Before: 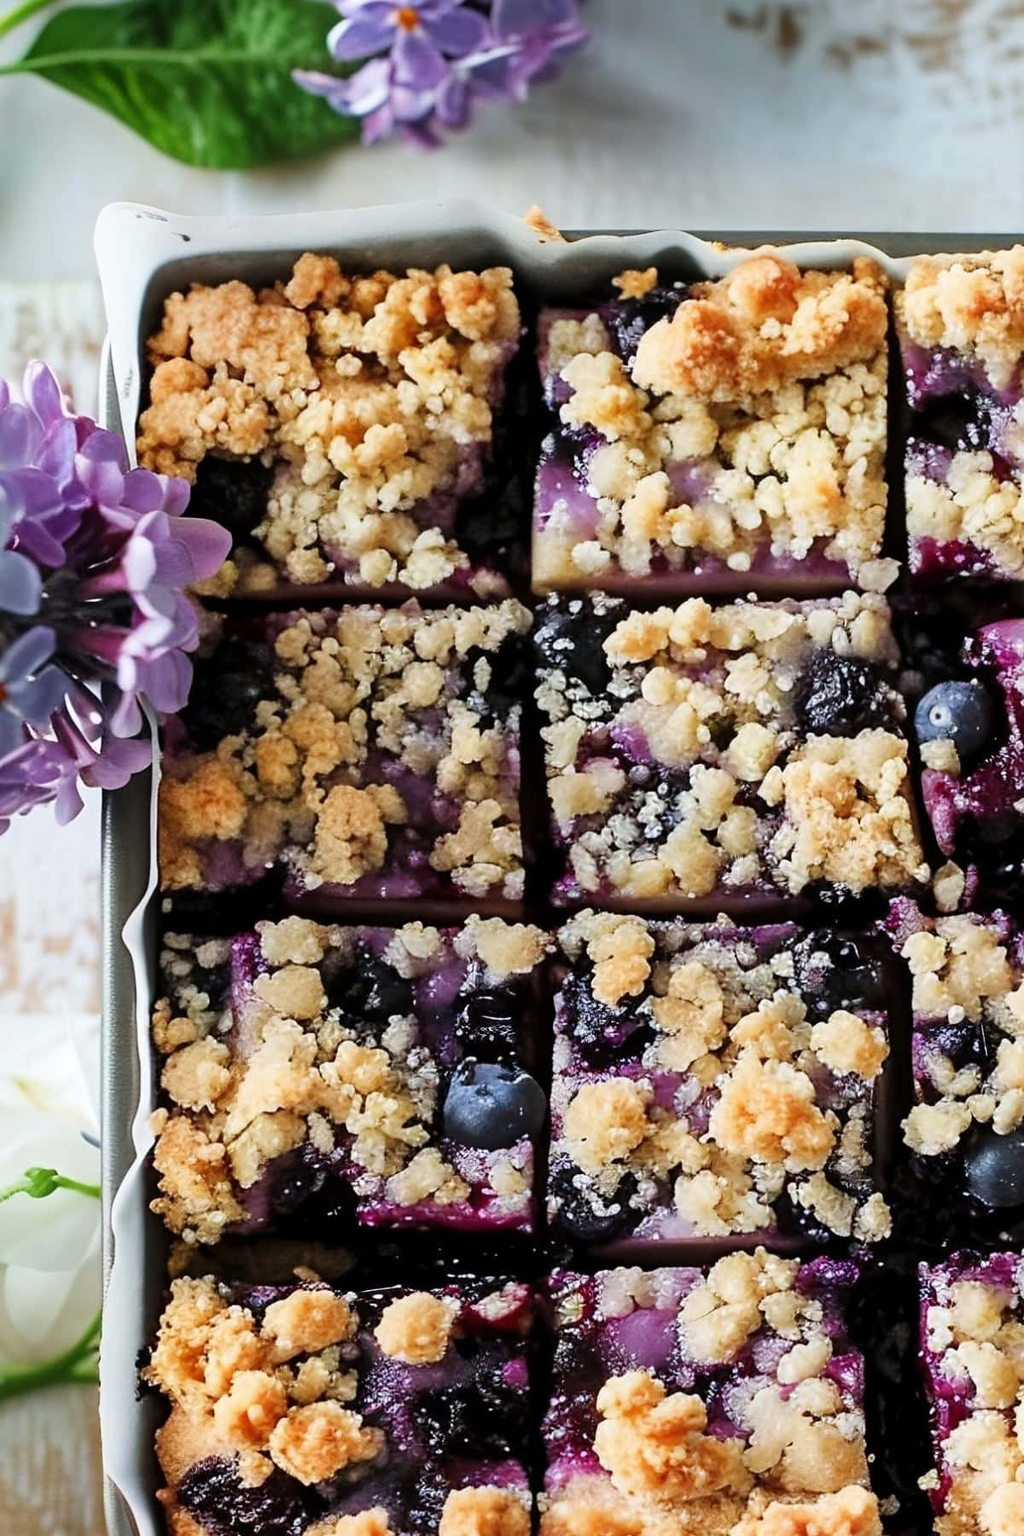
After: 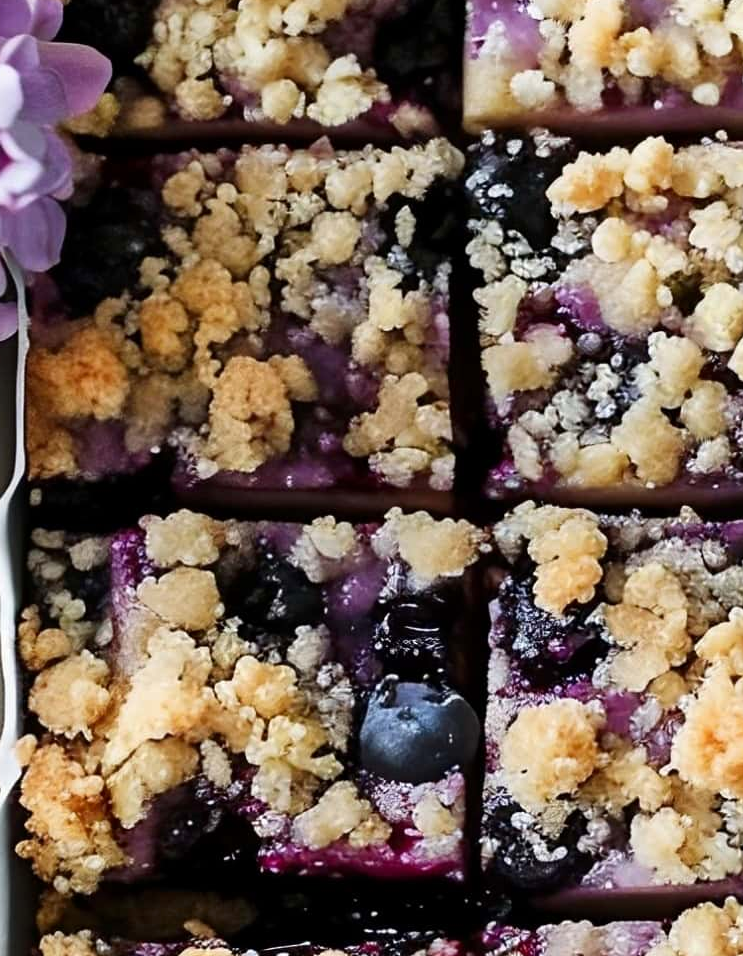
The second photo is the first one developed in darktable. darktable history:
crop: left 13.355%, top 31.365%, right 24.688%, bottom 15.515%
contrast brightness saturation: contrast 0.032, brightness -0.036
